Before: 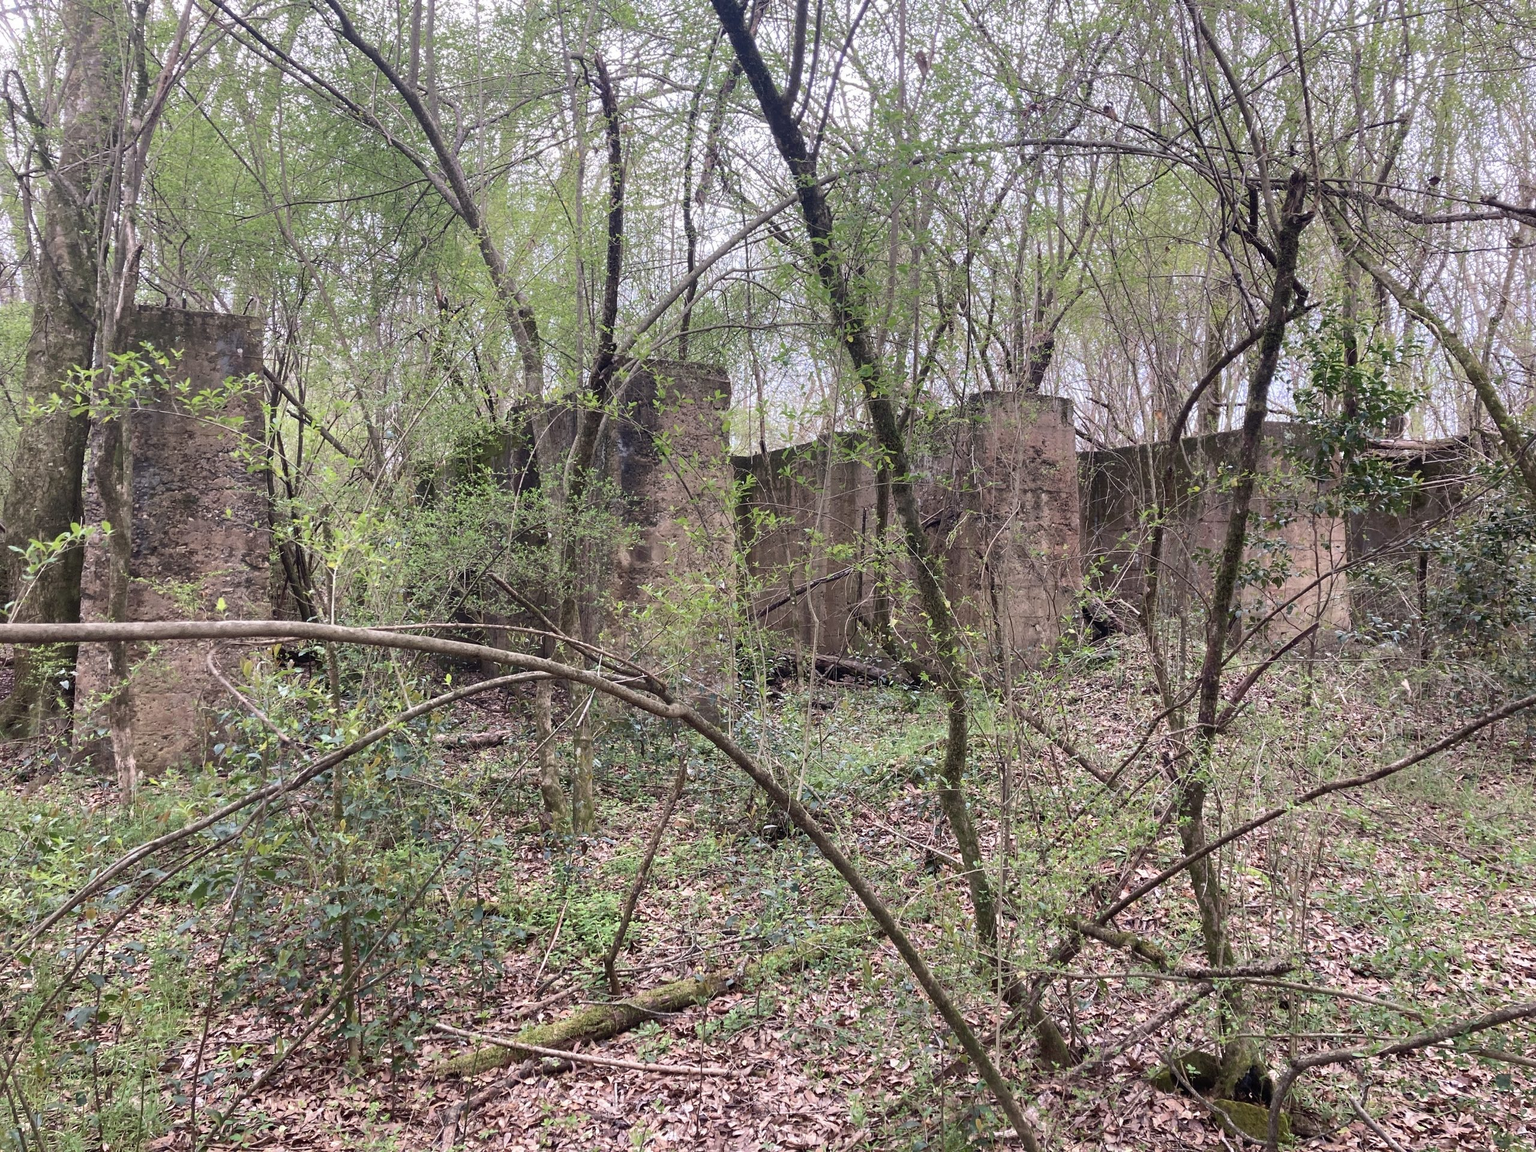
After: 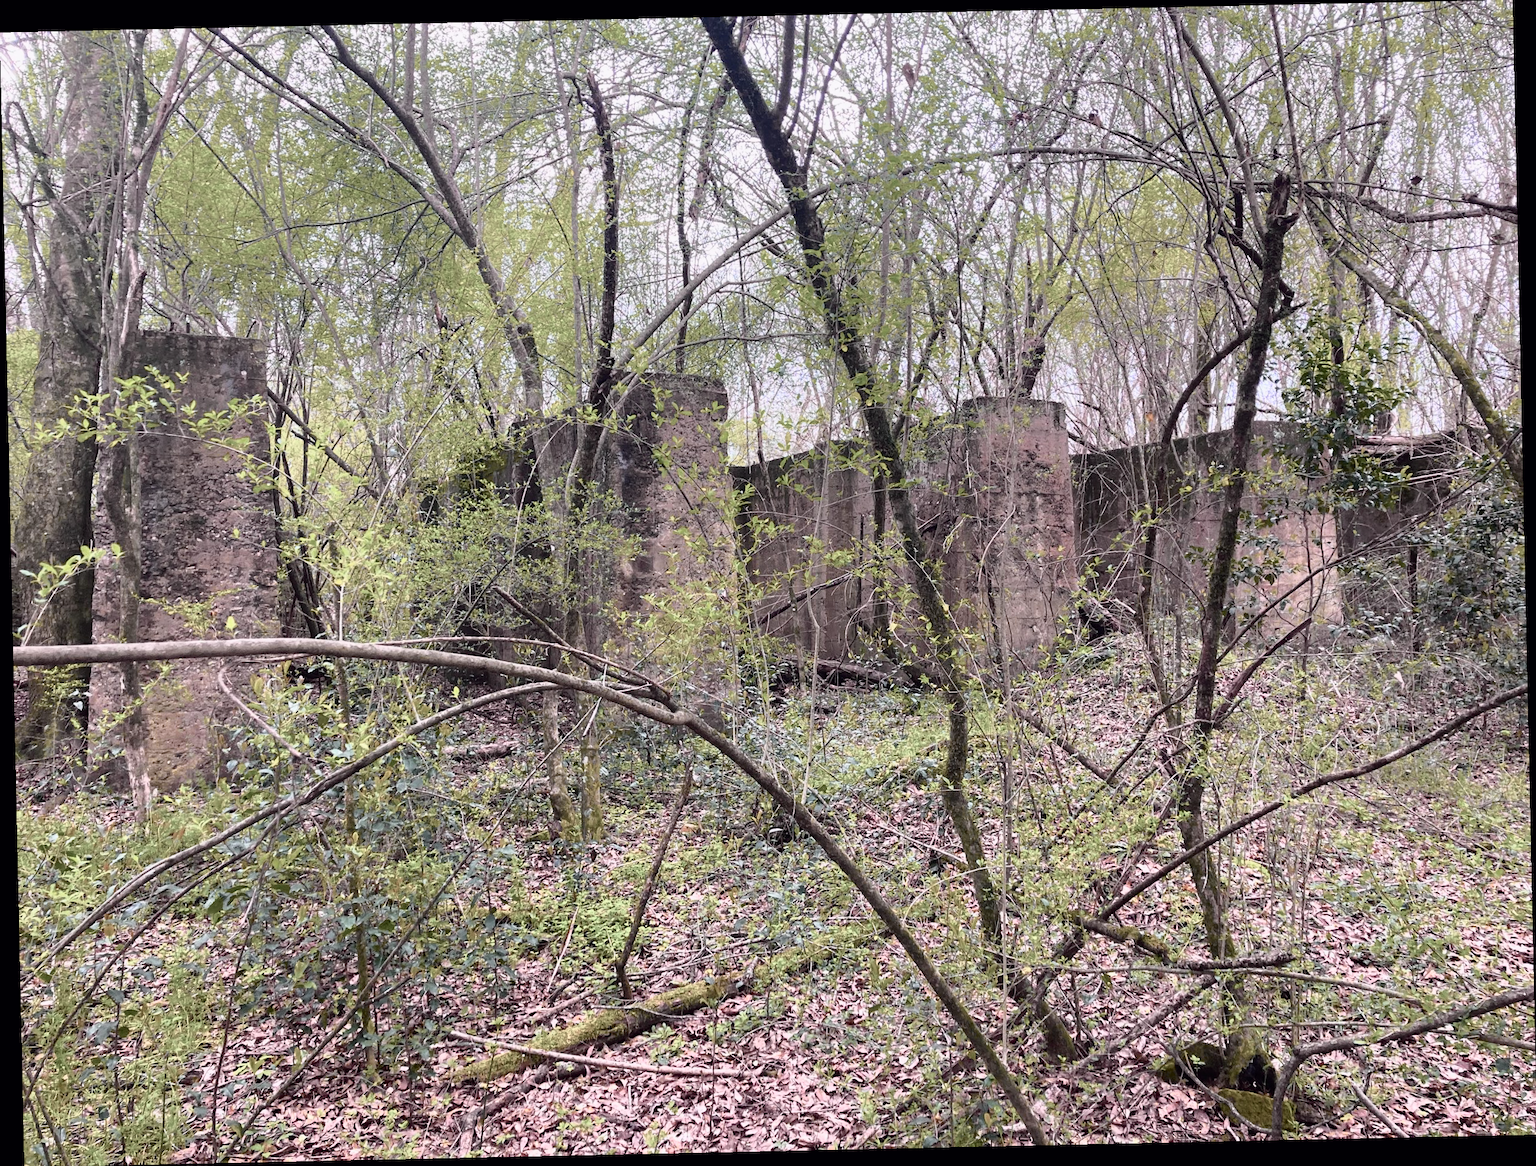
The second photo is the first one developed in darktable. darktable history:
rotate and perspective: rotation -1.24°, automatic cropping off
tone curve: curves: ch0 [(0, 0) (0.105, 0.068) (0.195, 0.162) (0.283, 0.283) (0.384, 0.404) (0.485, 0.531) (0.638, 0.681) (0.795, 0.879) (1, 0.977)]; ch1 [(0, 0) (0.161, 0.092) (0.35, 0.33) (0.379, 0.401) (0.456, 0.469) (0.498, 0.503) (0.531, 0.537) (0.596, 0.621) (0.635, 0.671) (1, 1)]; ch2 [(0, 0) (0.371, 0.362) (0.437, 0.437) (0.483, 0.484) (0.53, 0.515) (0.56, 0.58) (0.622, 0.606) (1, 1)], color space Lab, independent channels, preserve colors none
